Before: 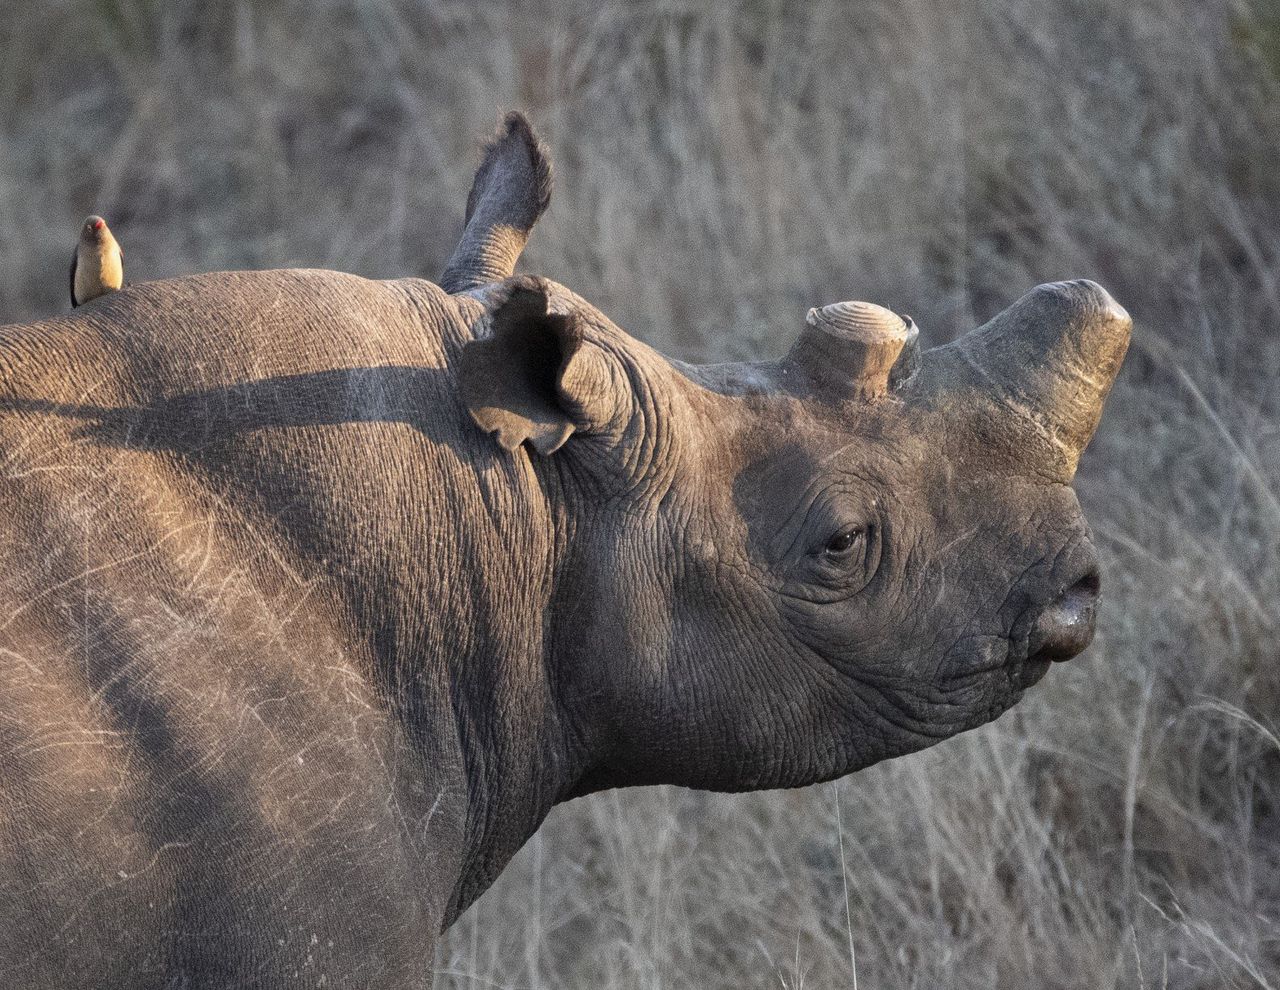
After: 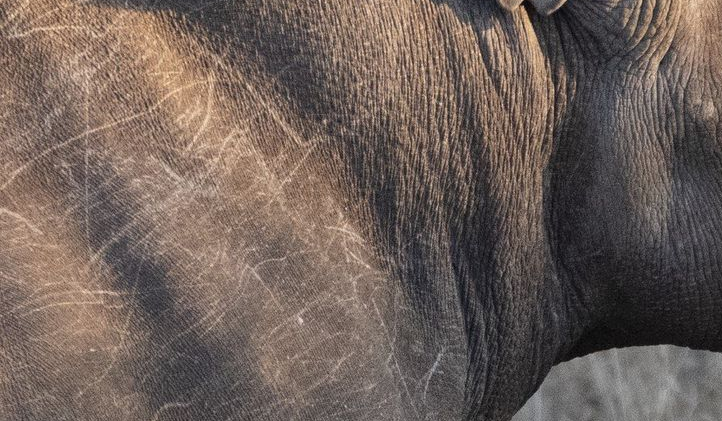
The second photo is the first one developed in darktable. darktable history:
crop: top 44.483%, right 43.593%, bottom 12.892%
tone equalizer: on, module defaults
base curve: preserve colors none
